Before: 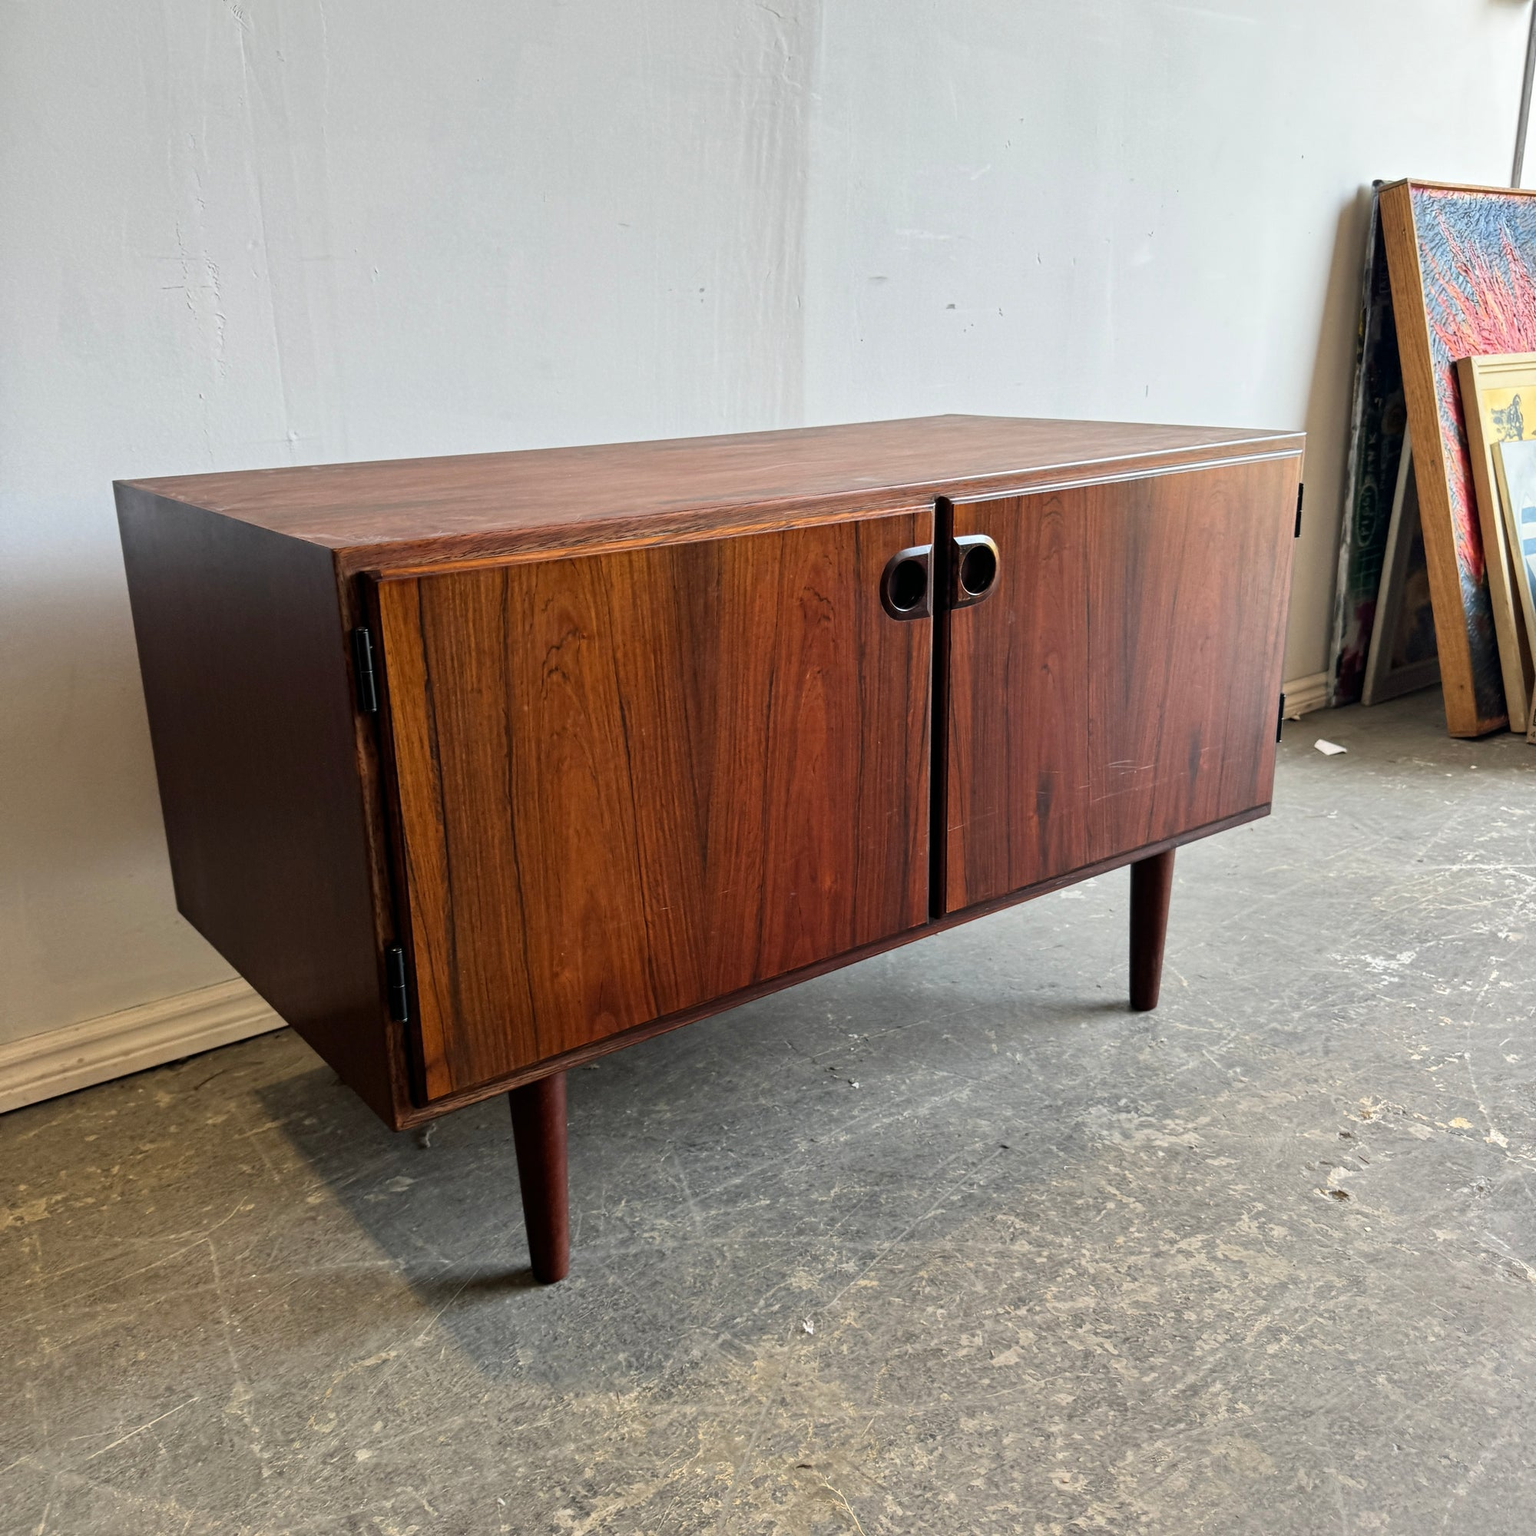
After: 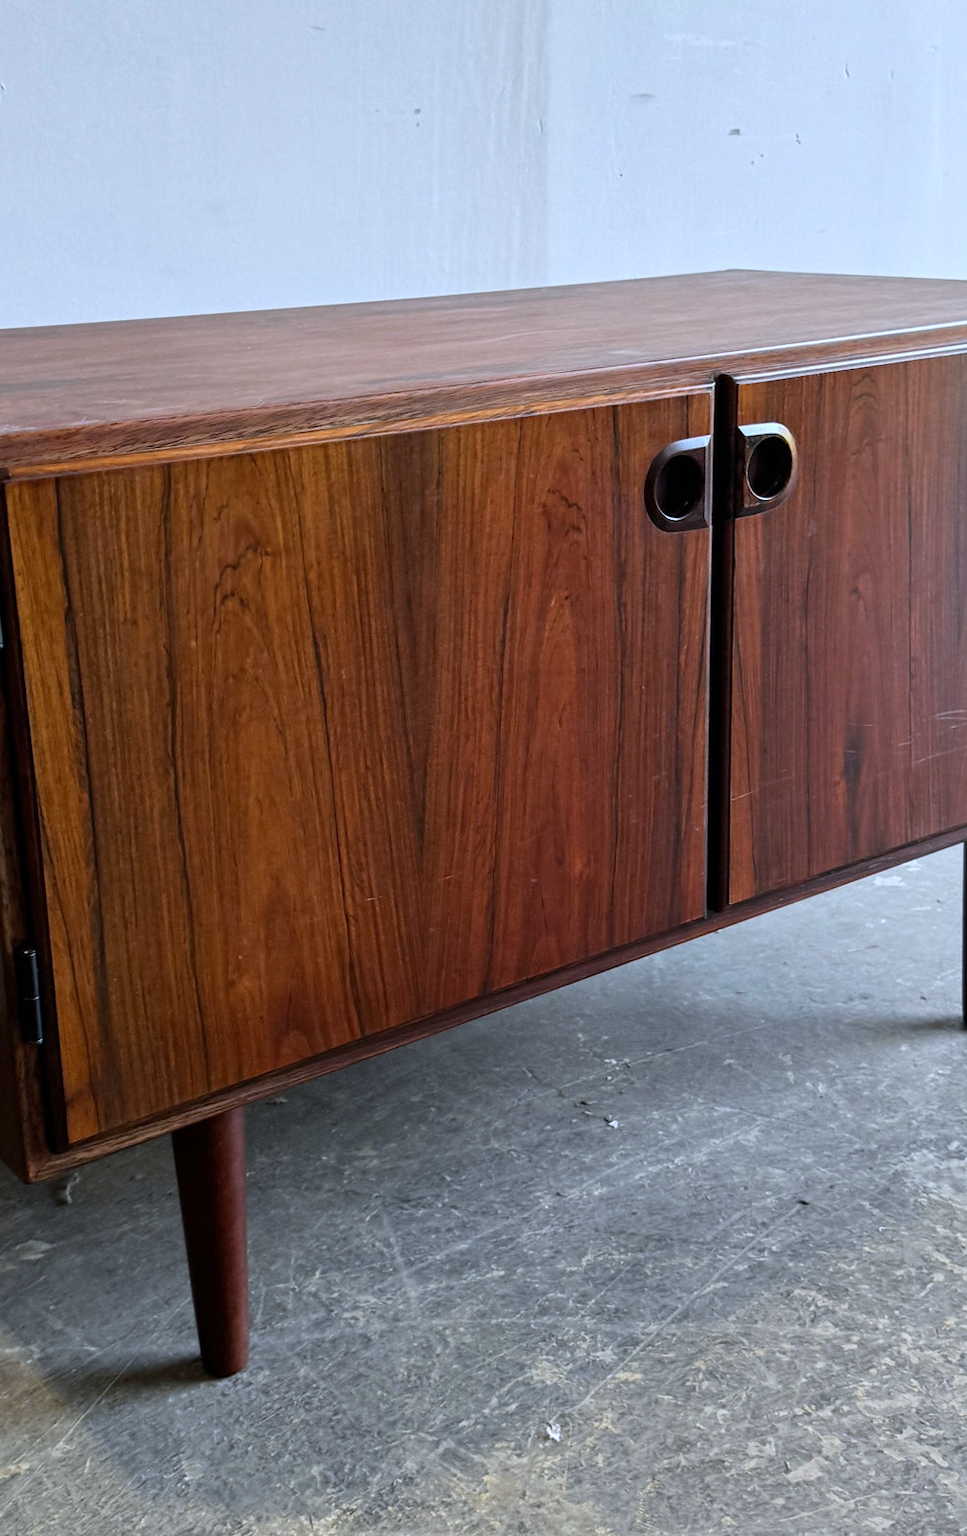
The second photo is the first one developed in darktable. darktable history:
crop and rotate: angle 0.02°, left 24.353%, top 13.219%, right 26.156%, bottom 8.224%
white balance: red 0.926, green 1.003, blue 1.133
